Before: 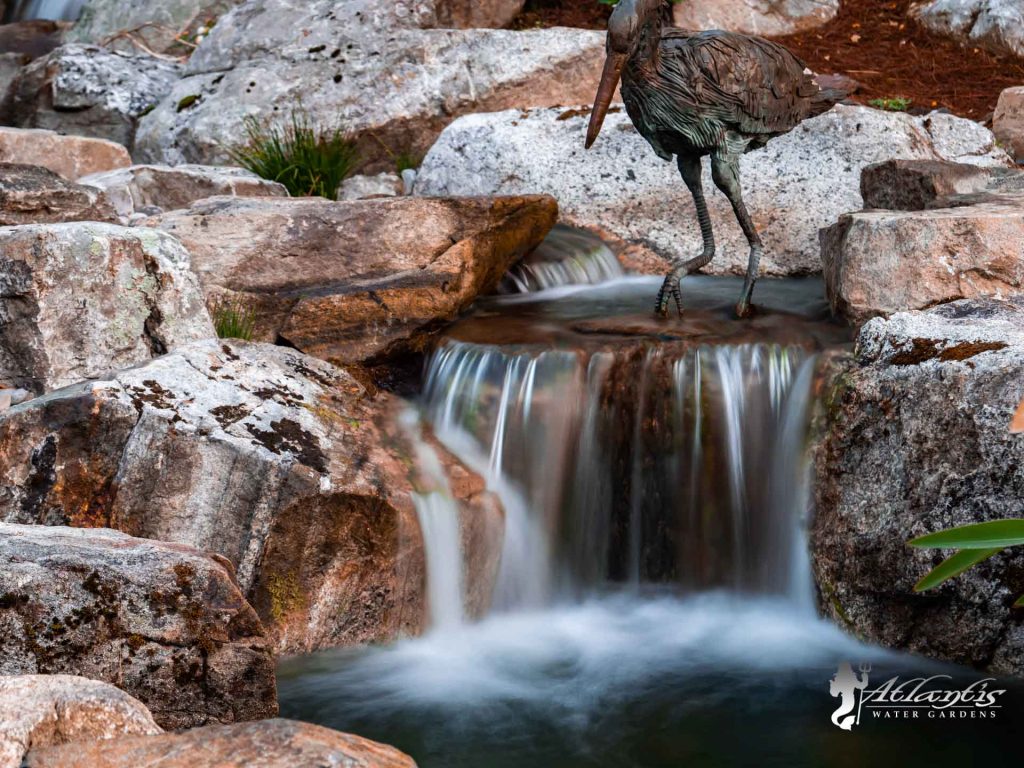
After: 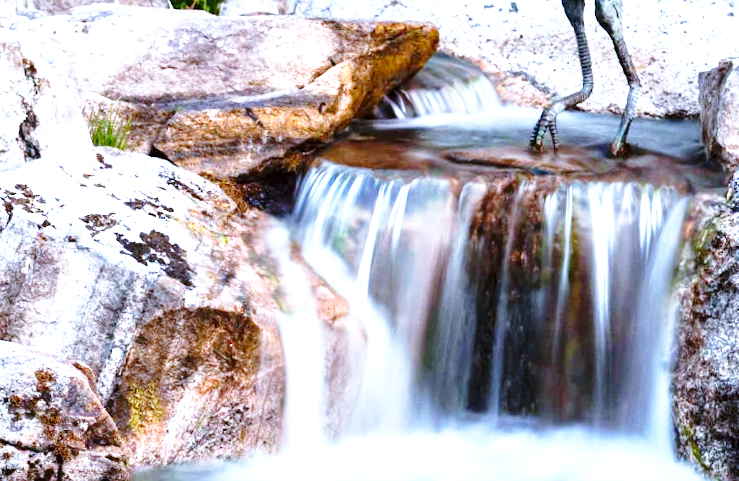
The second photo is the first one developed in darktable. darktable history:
crop and rotate: angle -3.37°, left 9.79%, top 20.73%, right 12.42%, bottom 11.82%
white balance: red 0.871, blue 1.249
base curve: curves: ch0 [(0, 0) (0.028, 0.03) (0.121, 0.232) (0.46, 0.748) (0.859, 0.968) (1, 1)], preserve colors none
exposure: black level correction 0, exposure 1.379 EV, compensate exposure bias true, compensate highlight preservation false
local contrast: highlights 100%, shadows 100%, detail 120%, midtone range 0.2
